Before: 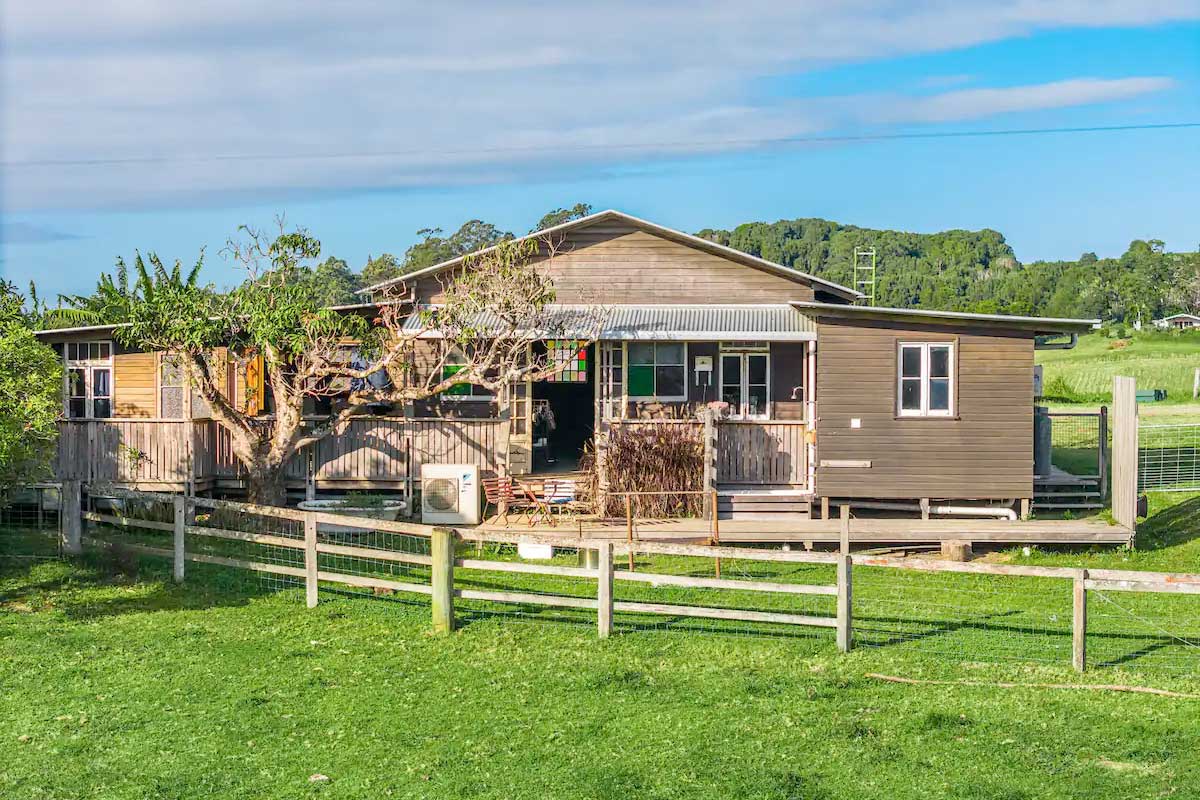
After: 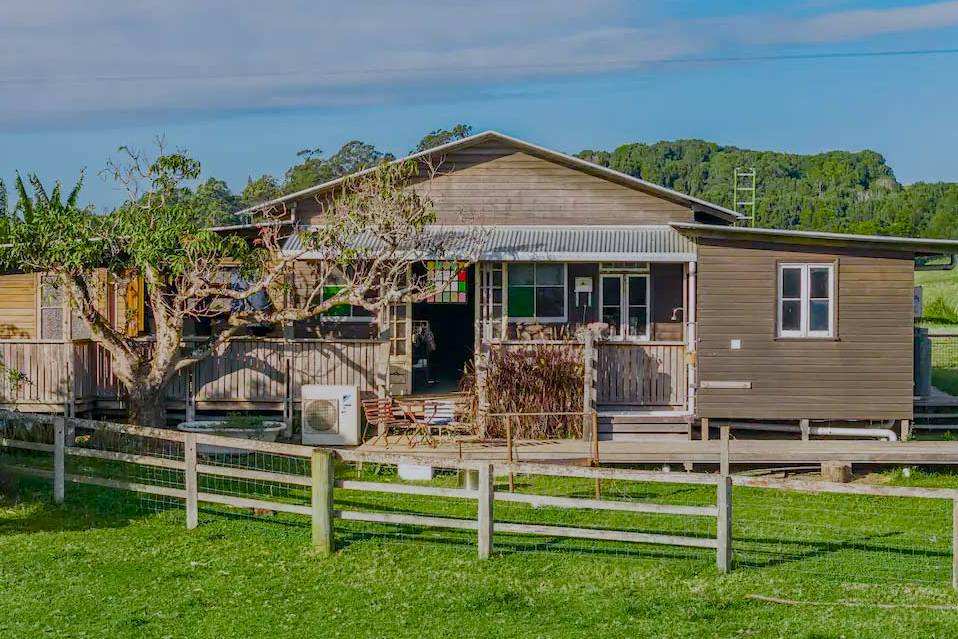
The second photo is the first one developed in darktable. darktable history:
white balance: red 0.976, blue 1.04
color balance rgb: perceptual saturation grading › global saturation 20%, perceptual saturation grading › highlights -25%, perceptual saturation grading › shadows 50%, global vibrance -25%
exposure: black level correction 0, exposure -0.766 EV, compensate highlight preservation false
crop and rotate: left 10.071%, top 10.071%, right 10.02%, bottom 10.02%
